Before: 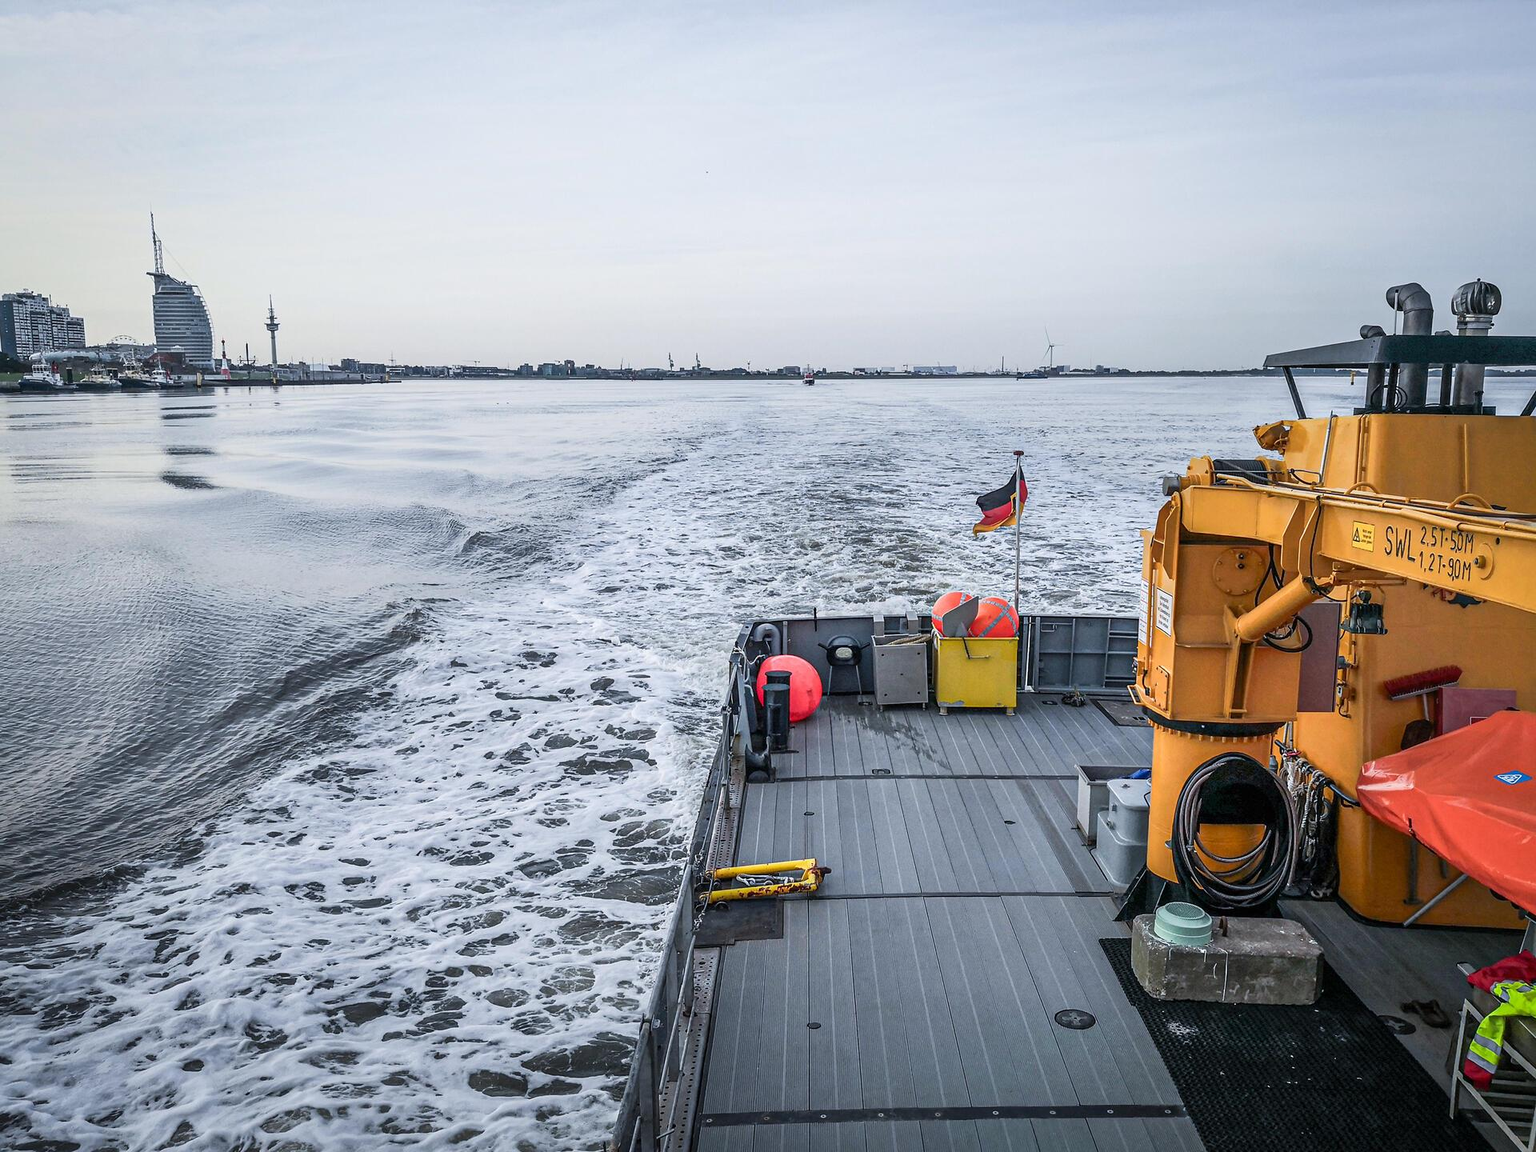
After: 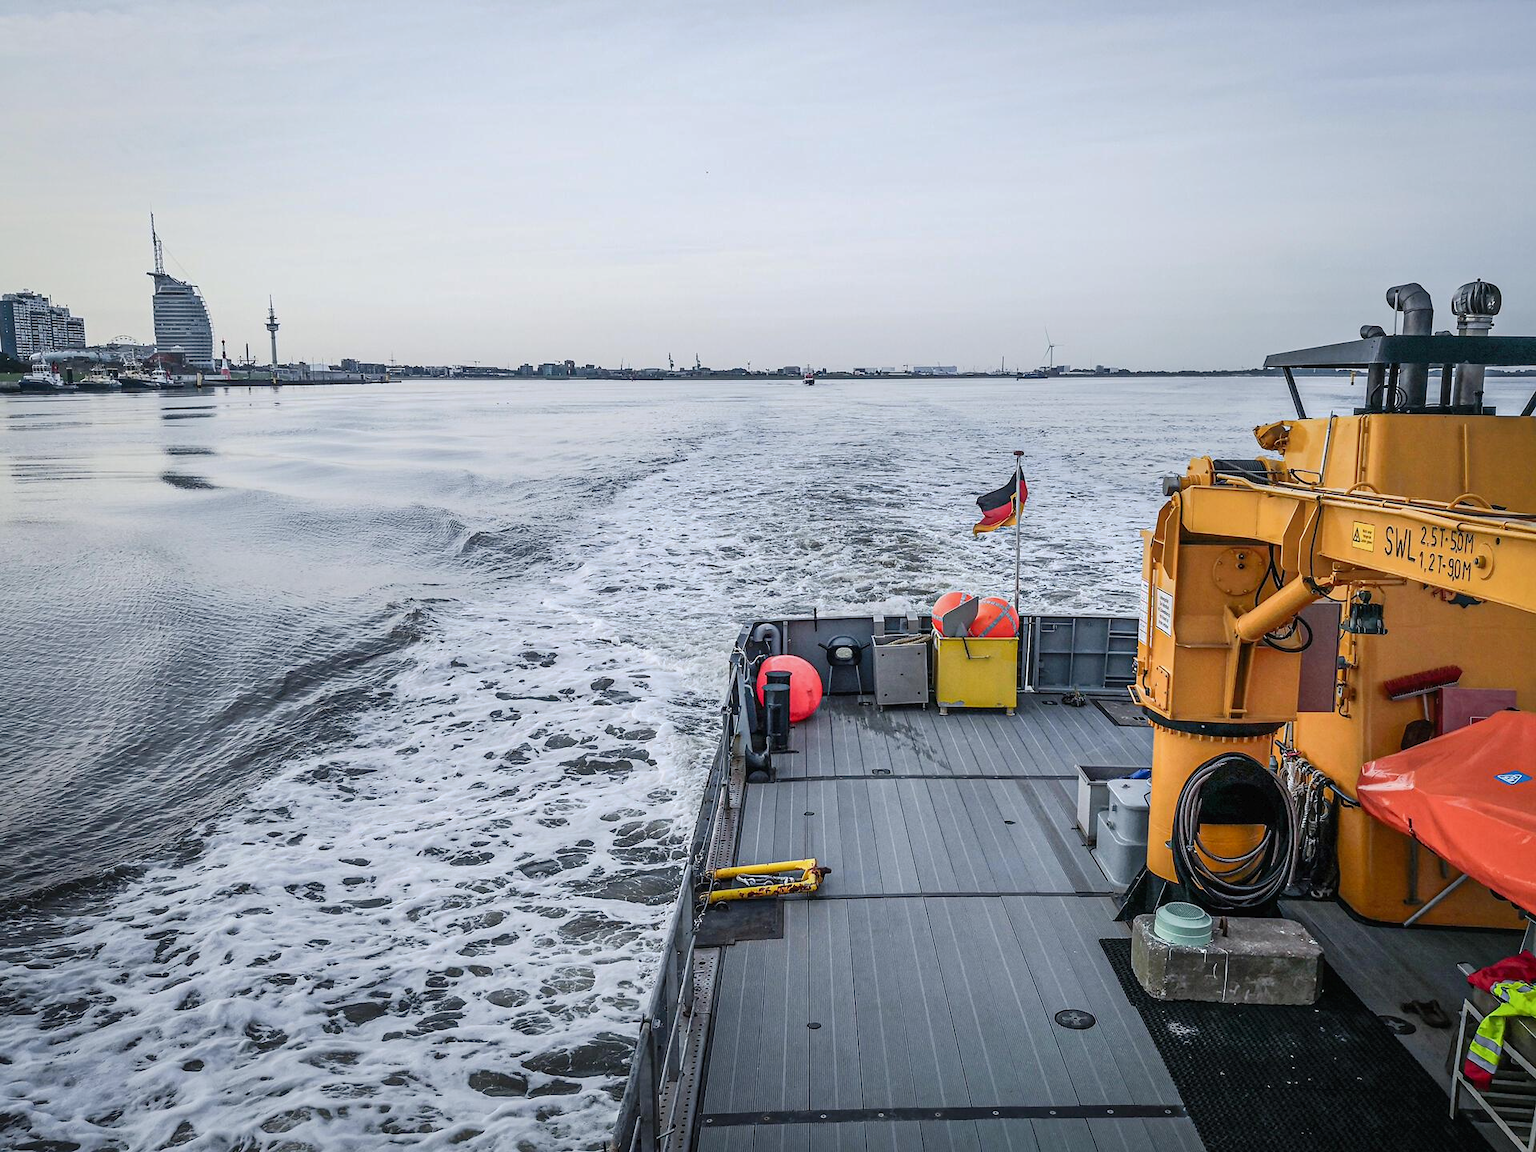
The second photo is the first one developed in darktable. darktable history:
tone curve: curves: ch0 [(0, 0) (0.003, 0.013) (0.011, 0.018) (0.025, 0.027) (0.044, 0.045) (0.069, 0.068) (0.1, 0.096) (0.136, 0.13) (0.177, 0.168) (0.224, 0.217) (0.277, 0.277) (0.335, 0.338) (0.399, 0.401) (0.468, 0.473) (0.543, 0.544) (0.623, 0.621) (0.709, 0.7) (0.801, 0.781) (0.898, 0.869) (1, 1)], preserve colors none
